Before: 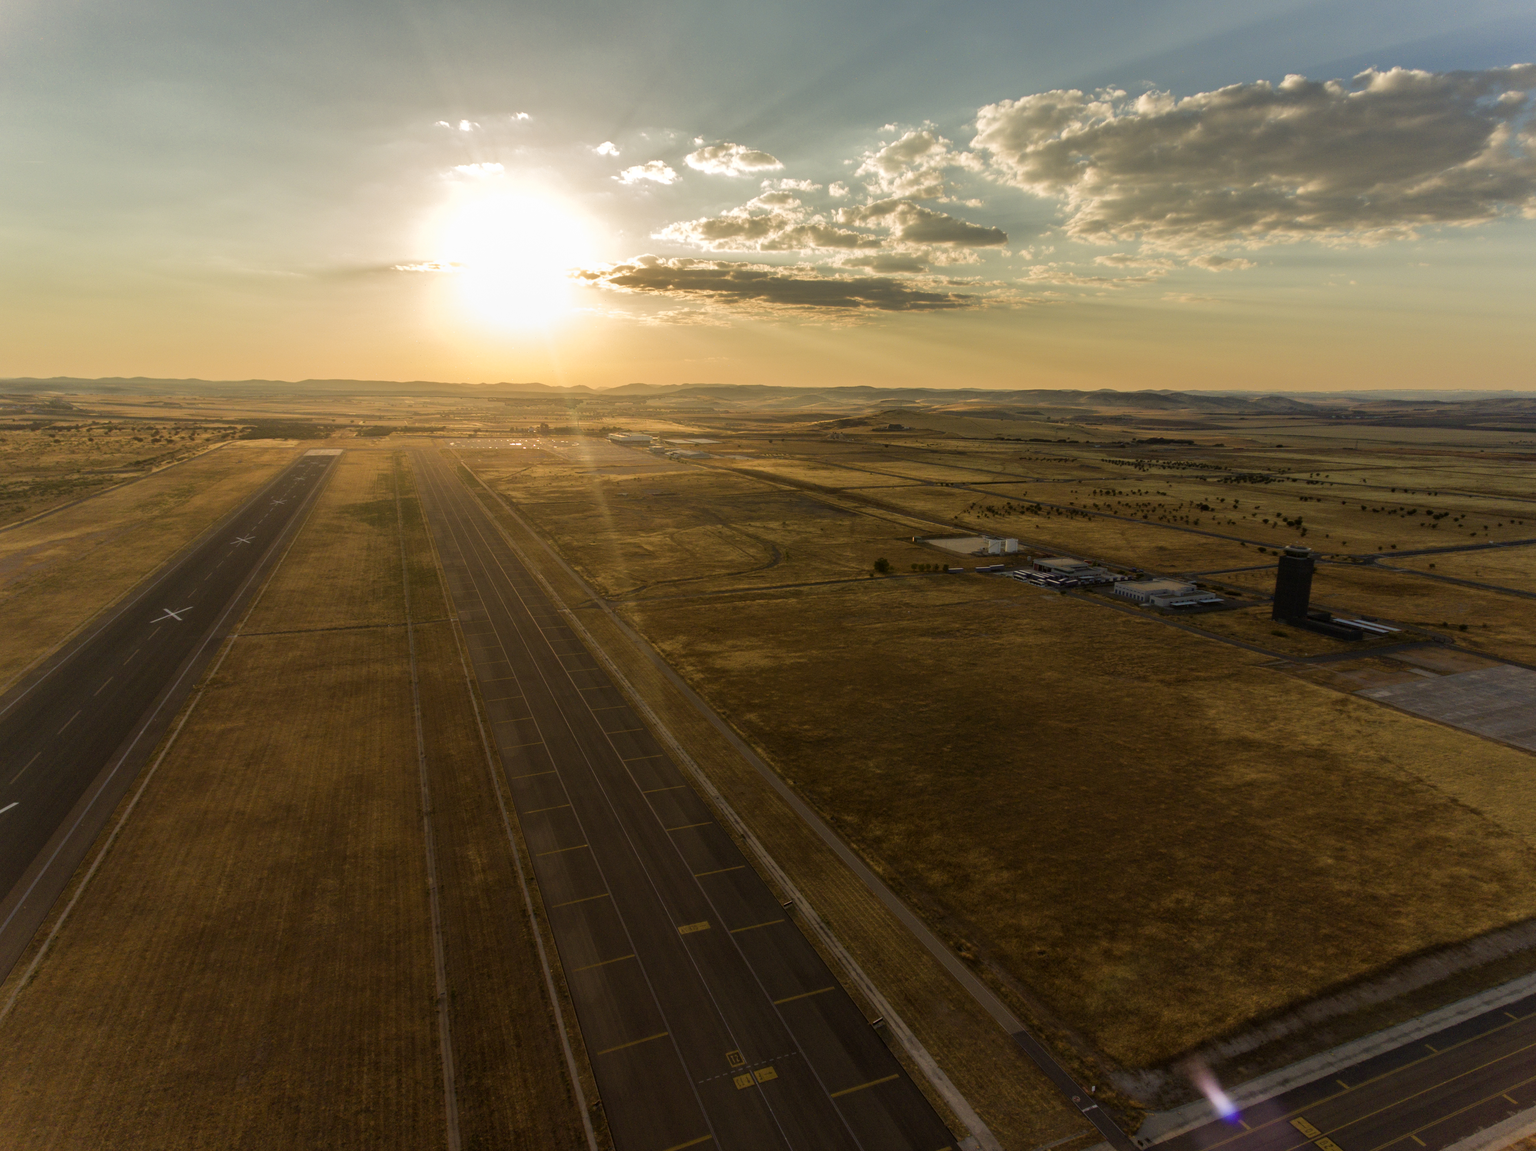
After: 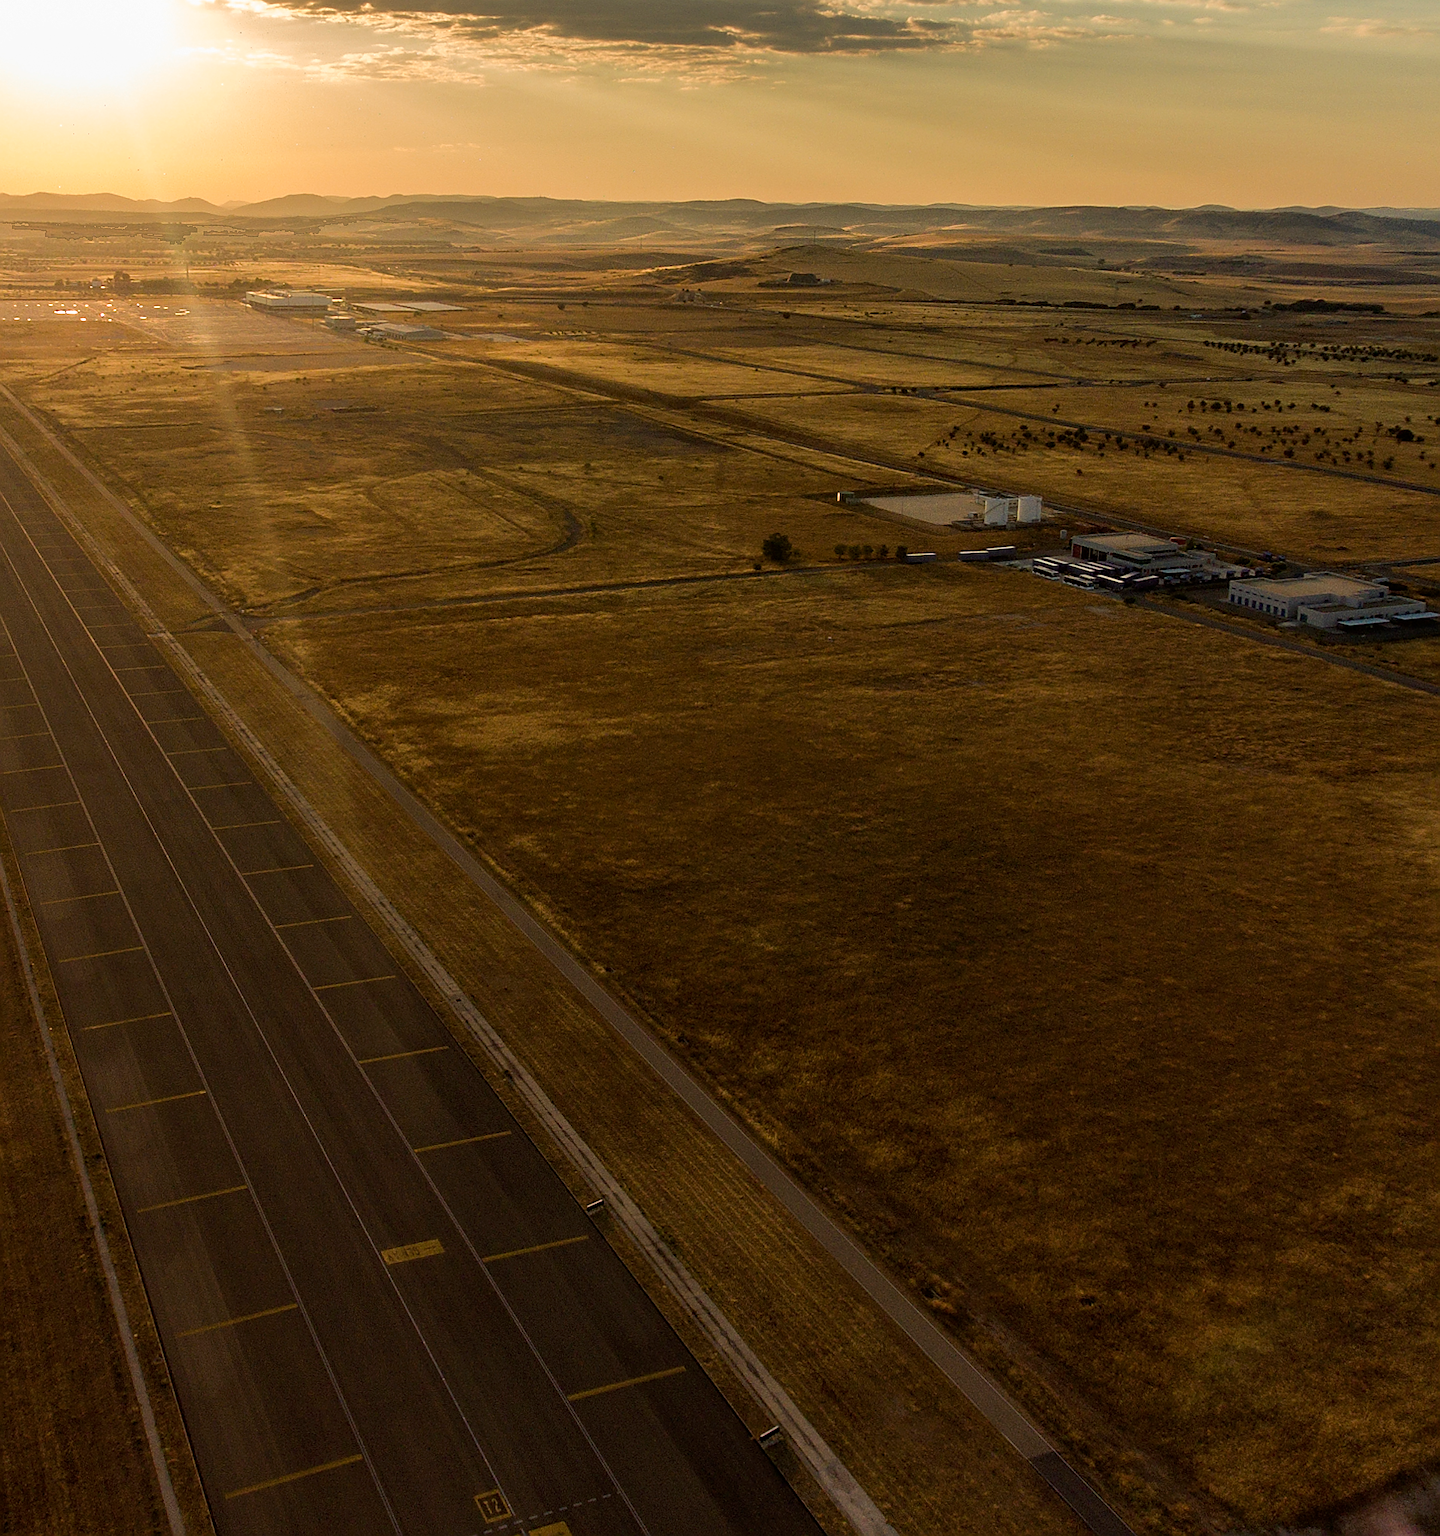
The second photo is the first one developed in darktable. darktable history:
crop: left 31.379%, top 24.658%, right 20.326%, bottom 6.628%
sharpen: radius 1.4, amount 1.25, threshold 0.7
